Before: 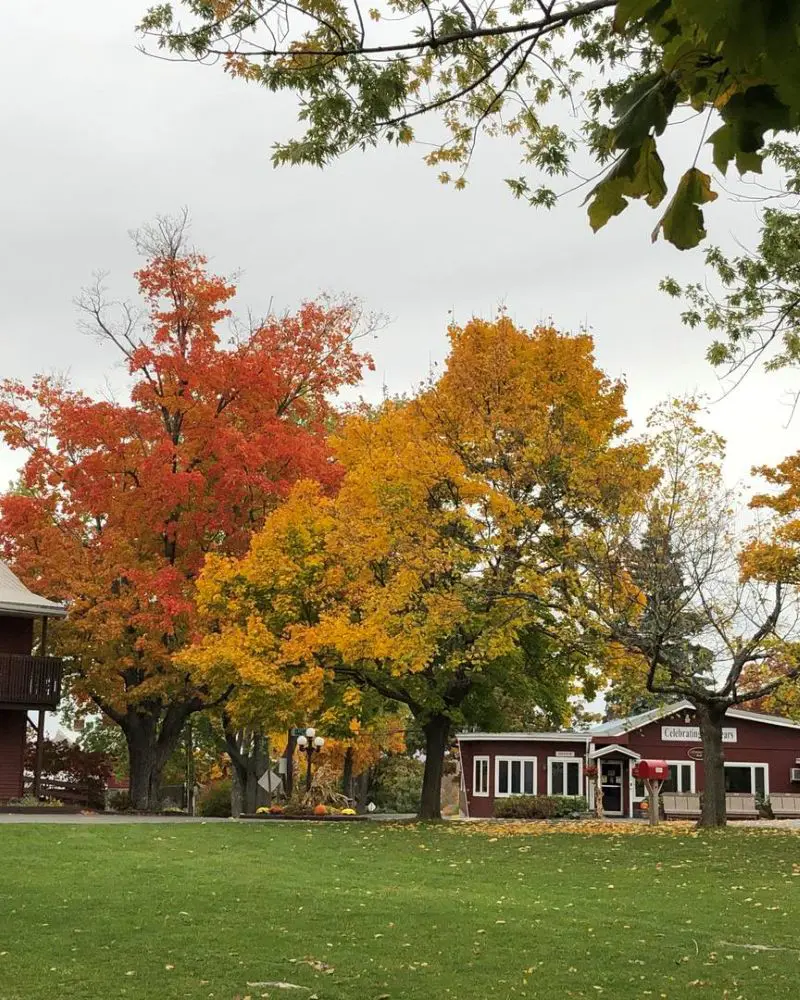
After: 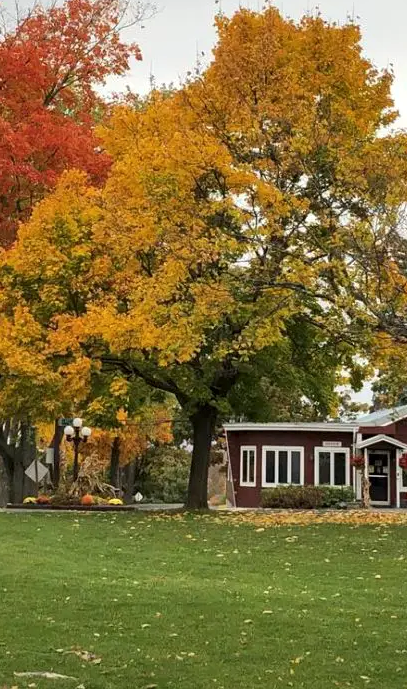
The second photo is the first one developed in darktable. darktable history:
local contrast: mode bilateral grid, contrast 20, coarseness 50, detail 120%, midtone range 0.2
crop and rotate: left 29.212%, top 31.065%, right 19.805%
